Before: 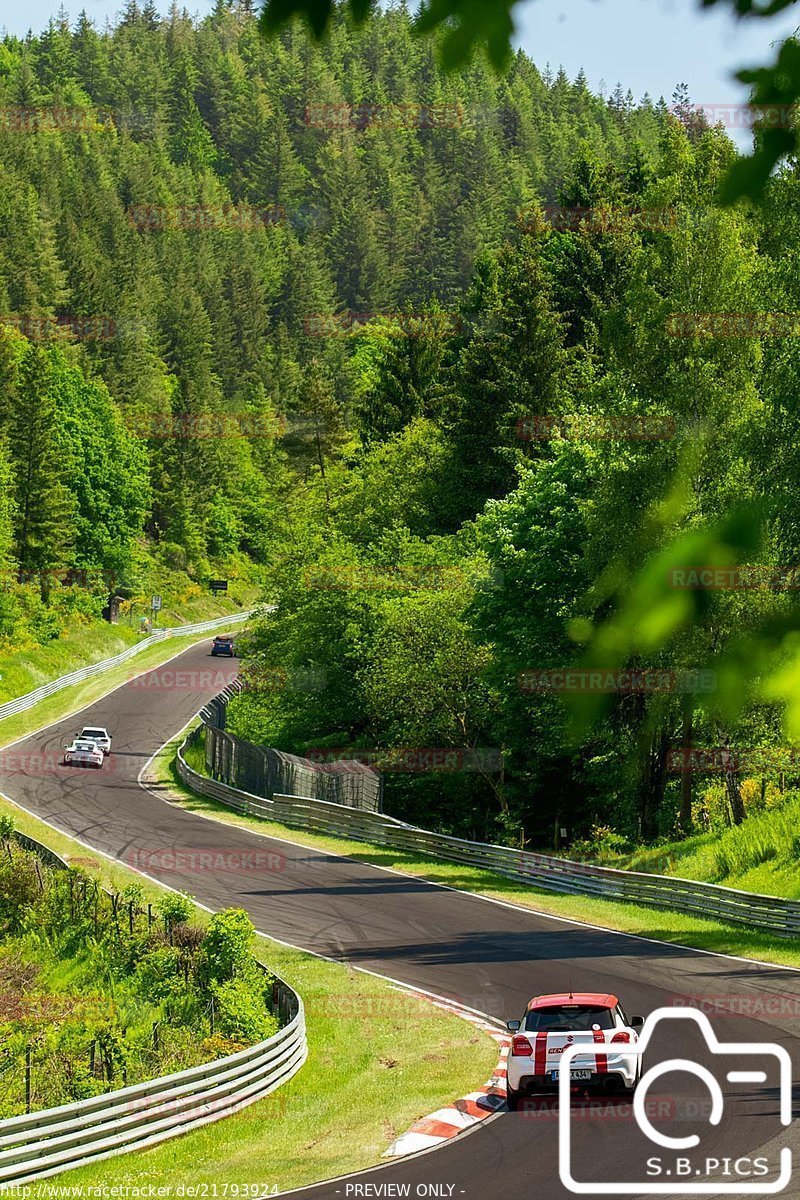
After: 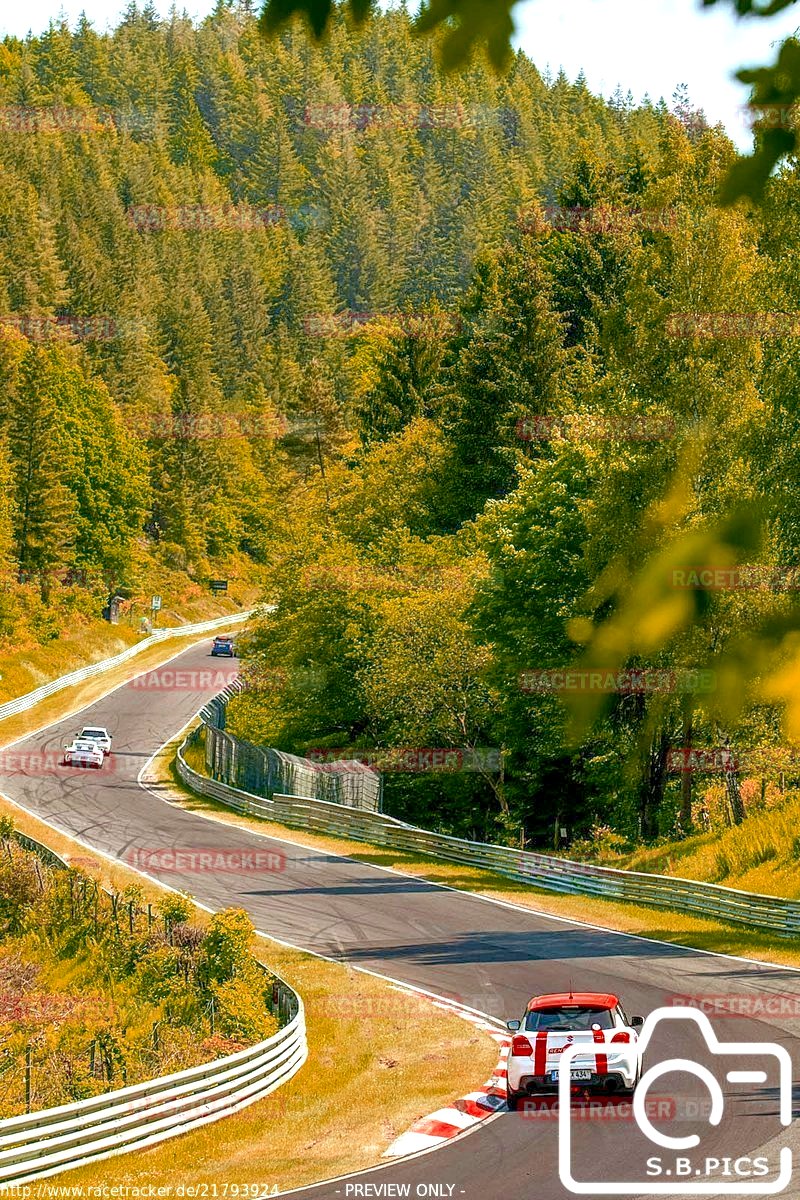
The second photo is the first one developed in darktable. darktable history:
exposure: black level correction 0.001, exposure 0.5 EV, compensate highlight preservation false
local contrast: detail 142%
levels: levels [0, 0.397, 0.955]
color zones: curves: ch0 [(0, 0.299) (0.25, 0.383) (0.456, 0.352) (0.736, 0.571)]; ch1 [(0, 0.63) (0.151, 0.568) (0.254, 0.416) (0.47, 0.558) (0.732, 0.37) (0.909, 0.492)]; ch2 [(0.004, 0.604) (0.158, 0.443) (0.257, 0.403) (0.761, 0.468)]
